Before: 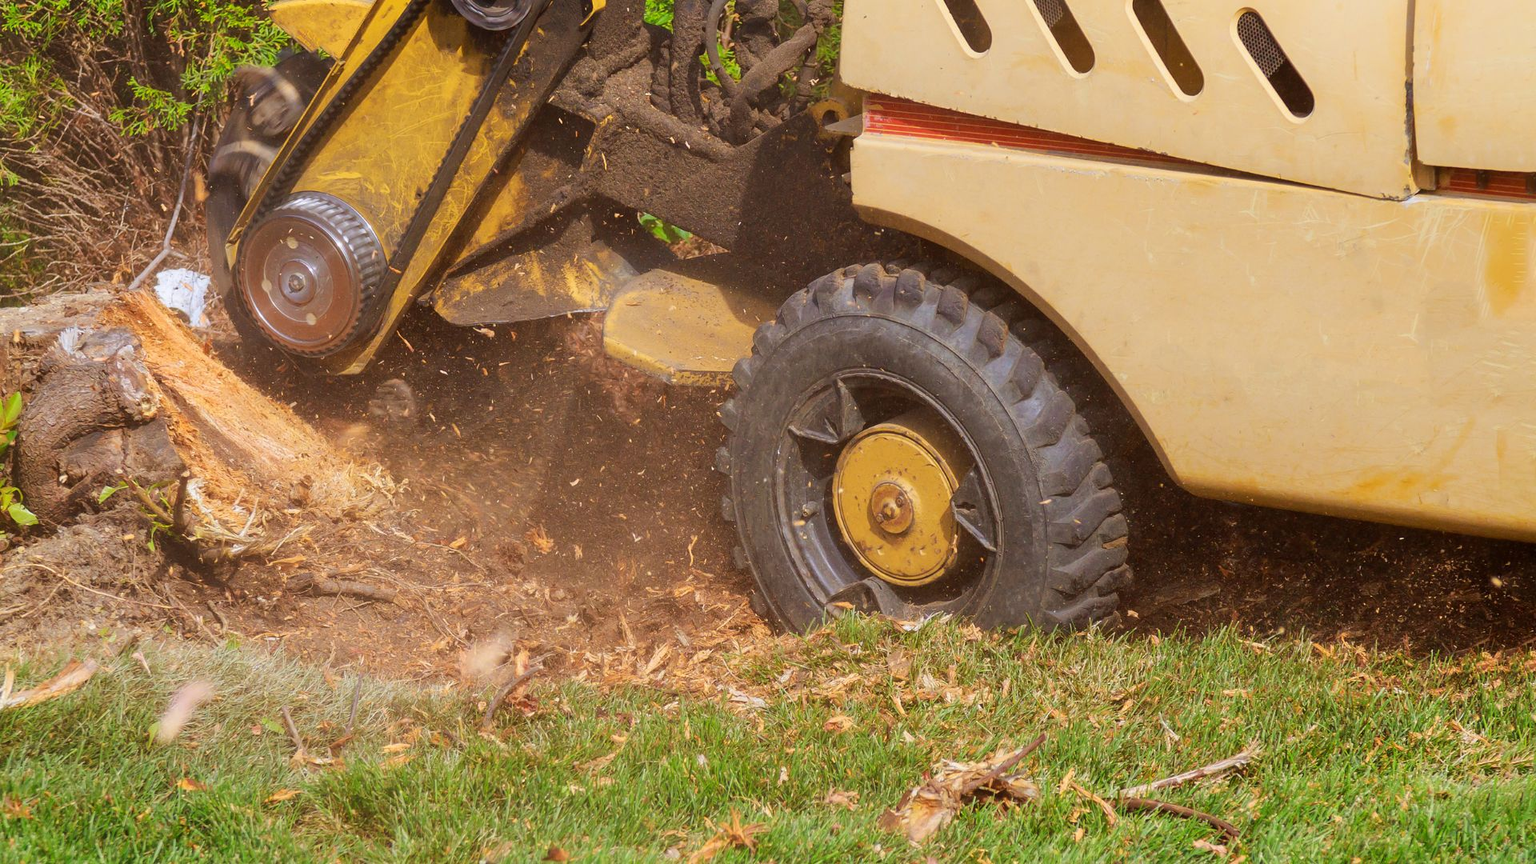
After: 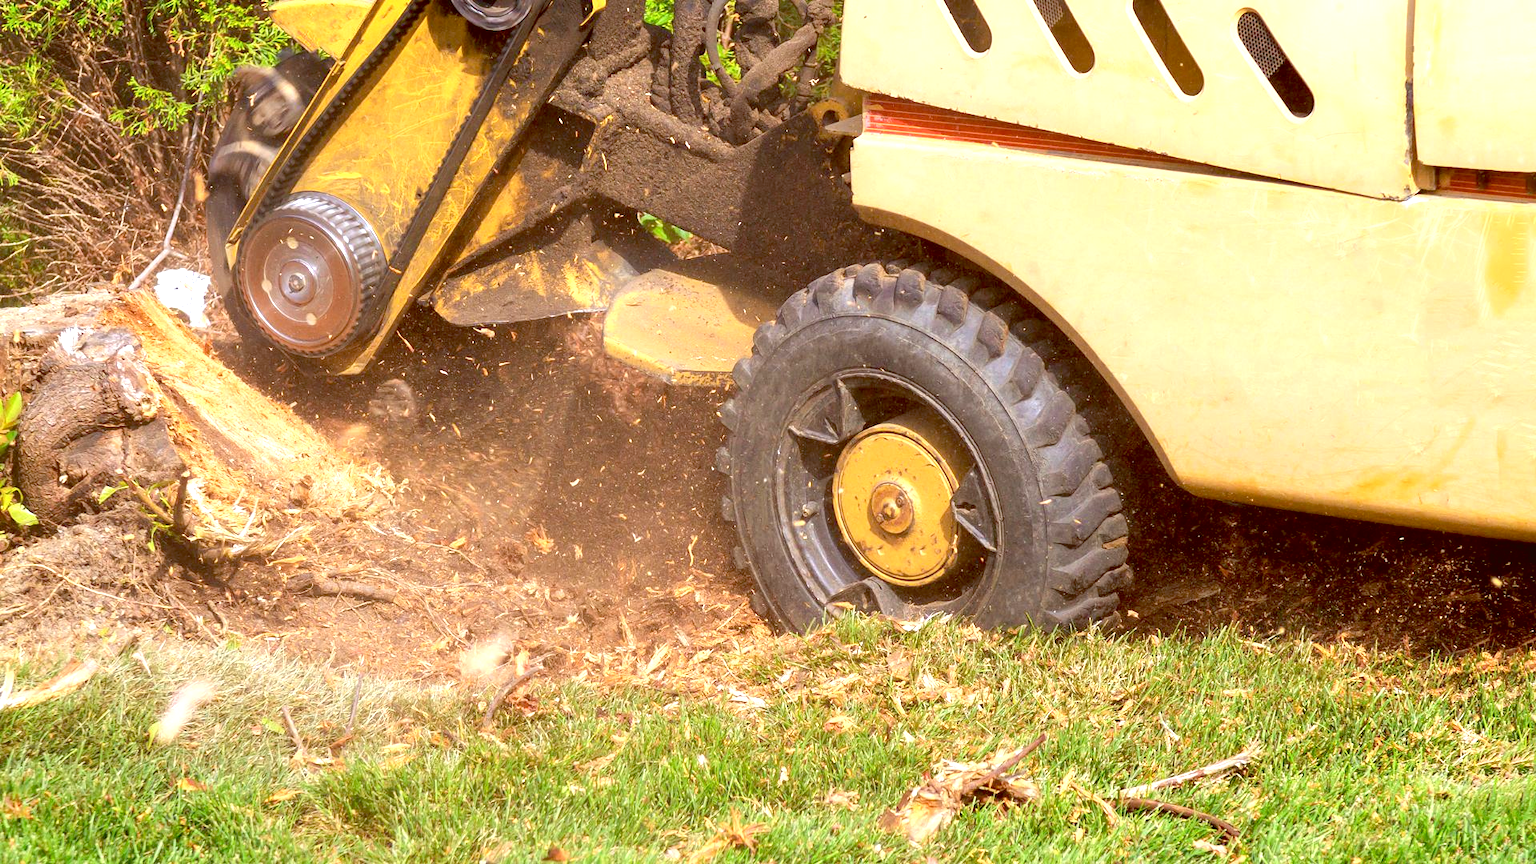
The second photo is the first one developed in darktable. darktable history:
contrast brightness saturation: contrast -0.08, brightness -0.04, saturation -0.11
exposure: black level correction 0.011, exposure 1.088 EV, compensate exposure bias true, compensate highlight preservation false
